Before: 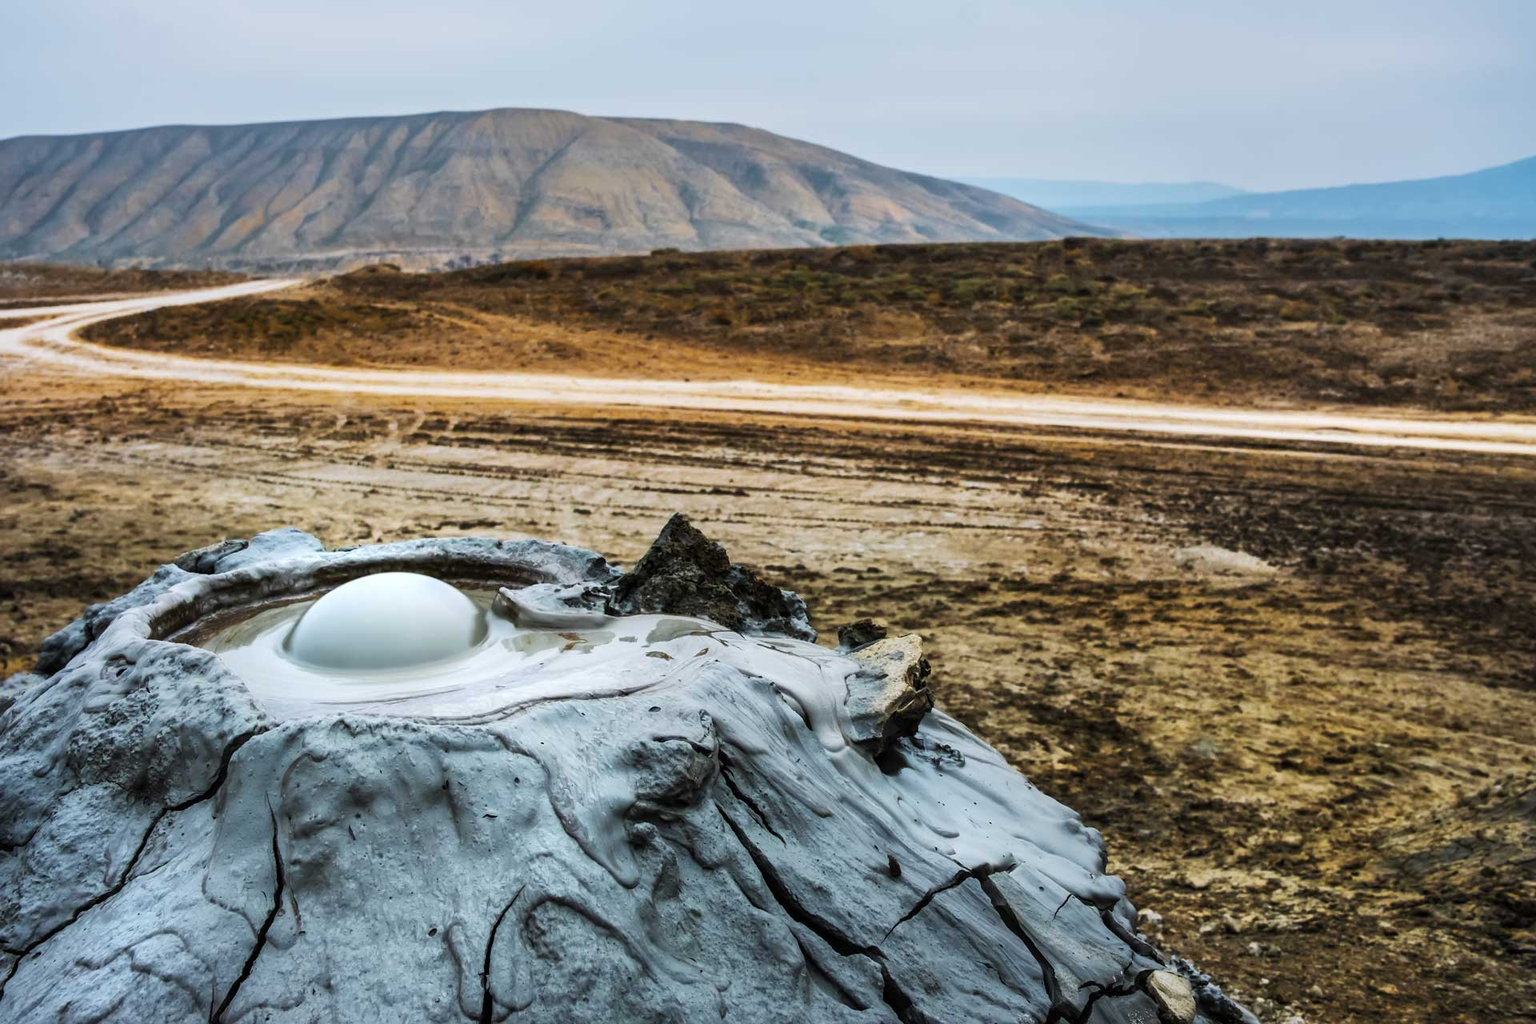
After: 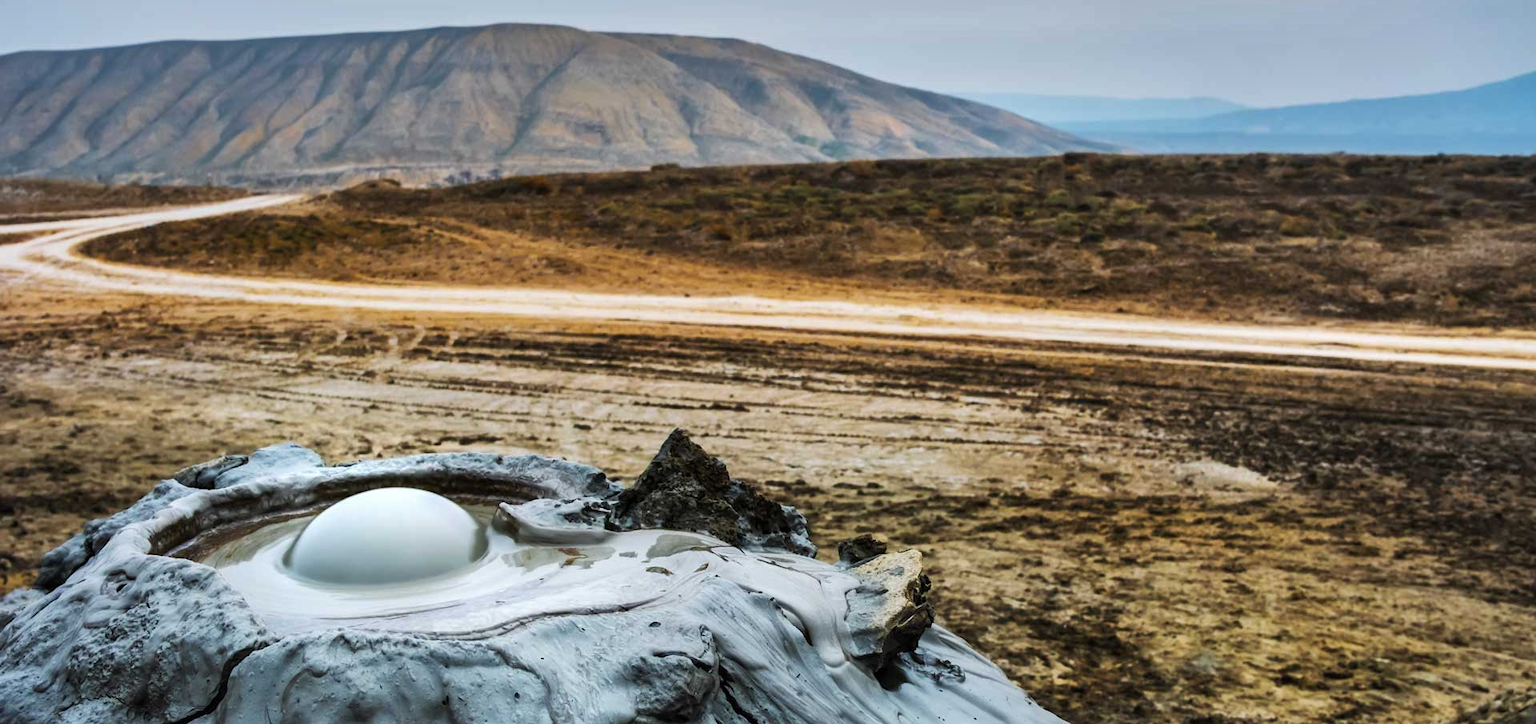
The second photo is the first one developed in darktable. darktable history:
crop and rotate: top 8.293%, bottom 20.996%
shadows and highlights: radius 118.69, shadows 42.21, highlights -61.56, soften with gaussian
